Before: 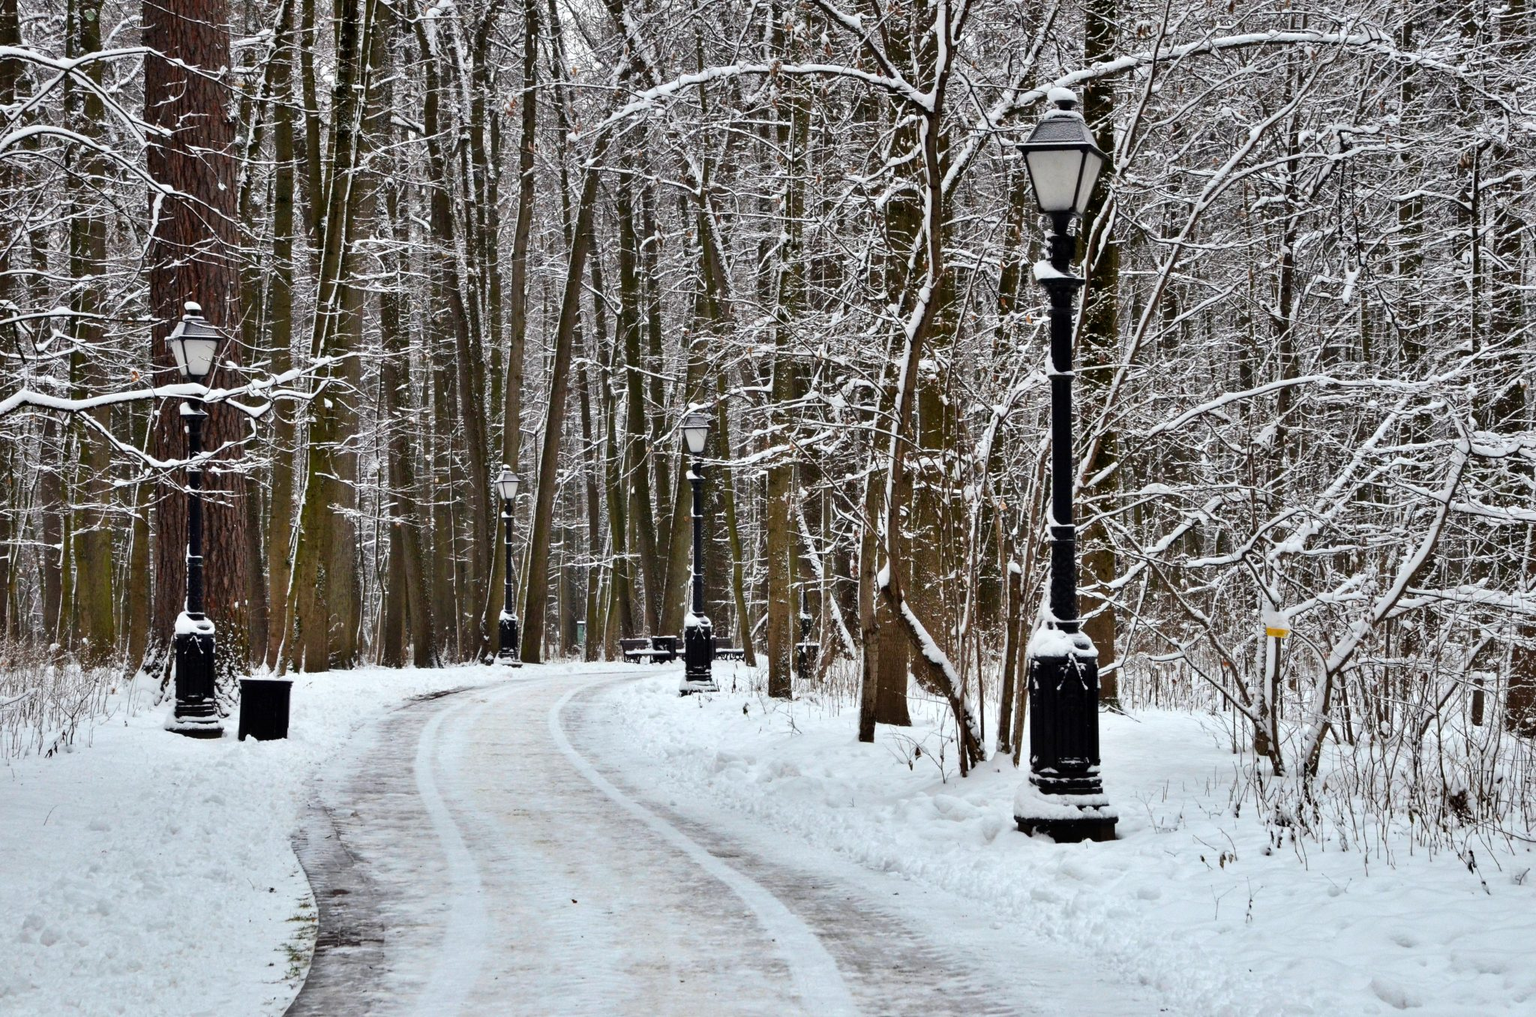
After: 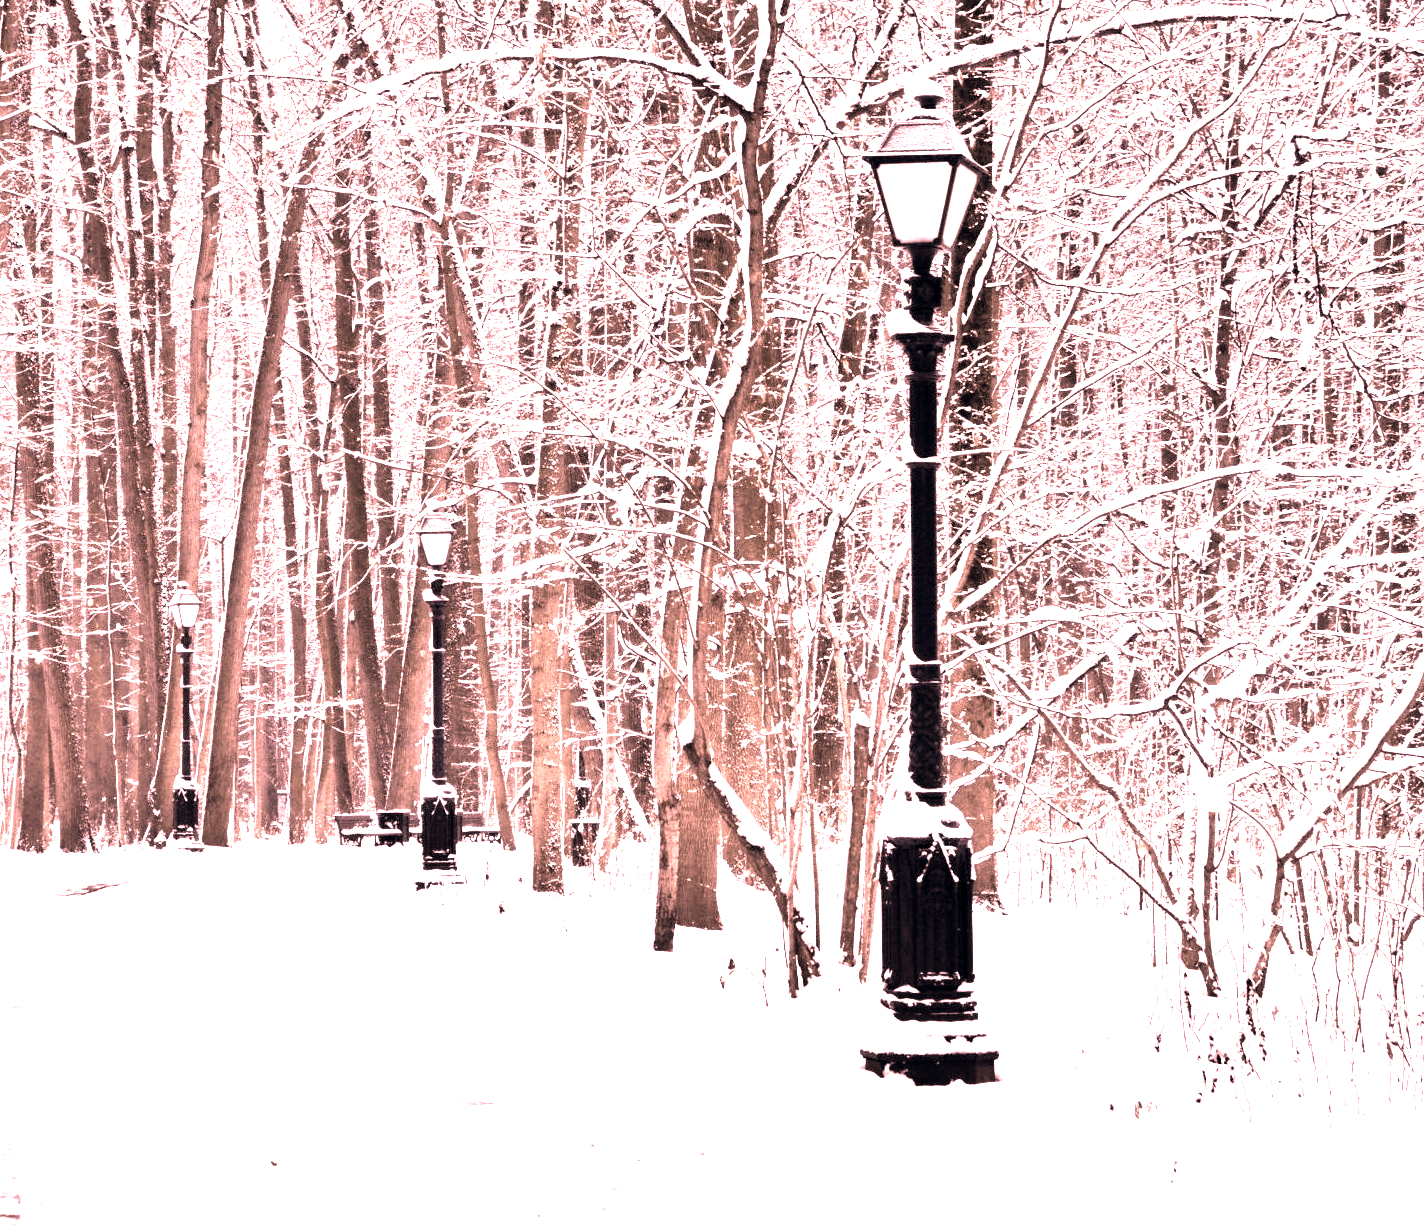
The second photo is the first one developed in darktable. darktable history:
color balance rgb: shadows lift › hue 87.51°, highlights gain › chroma 1.62%, highlights gain › hue 55.1°, global offset › chroma 0.1%, global offset › hue 253.66°, linear chroma grading › global chroma 0.5%
crop and rotate: left 24.034%, top 2.838%, right 6.406%, bottom 6.299%
white balance: red 4.26, blue 1.802
color correction: saturation 0.3
